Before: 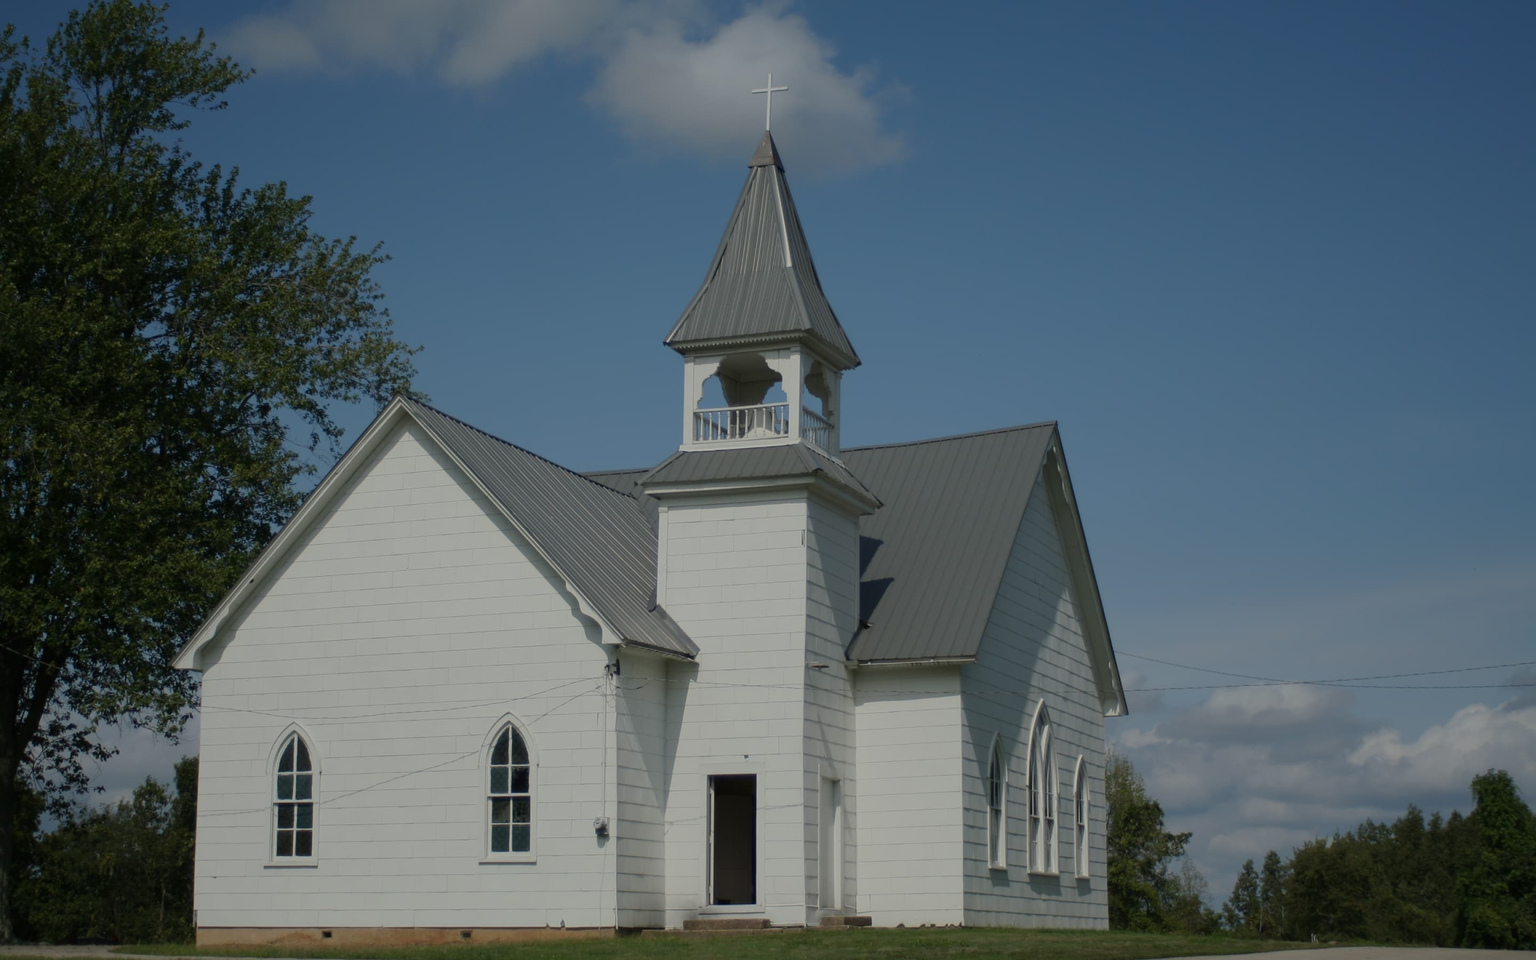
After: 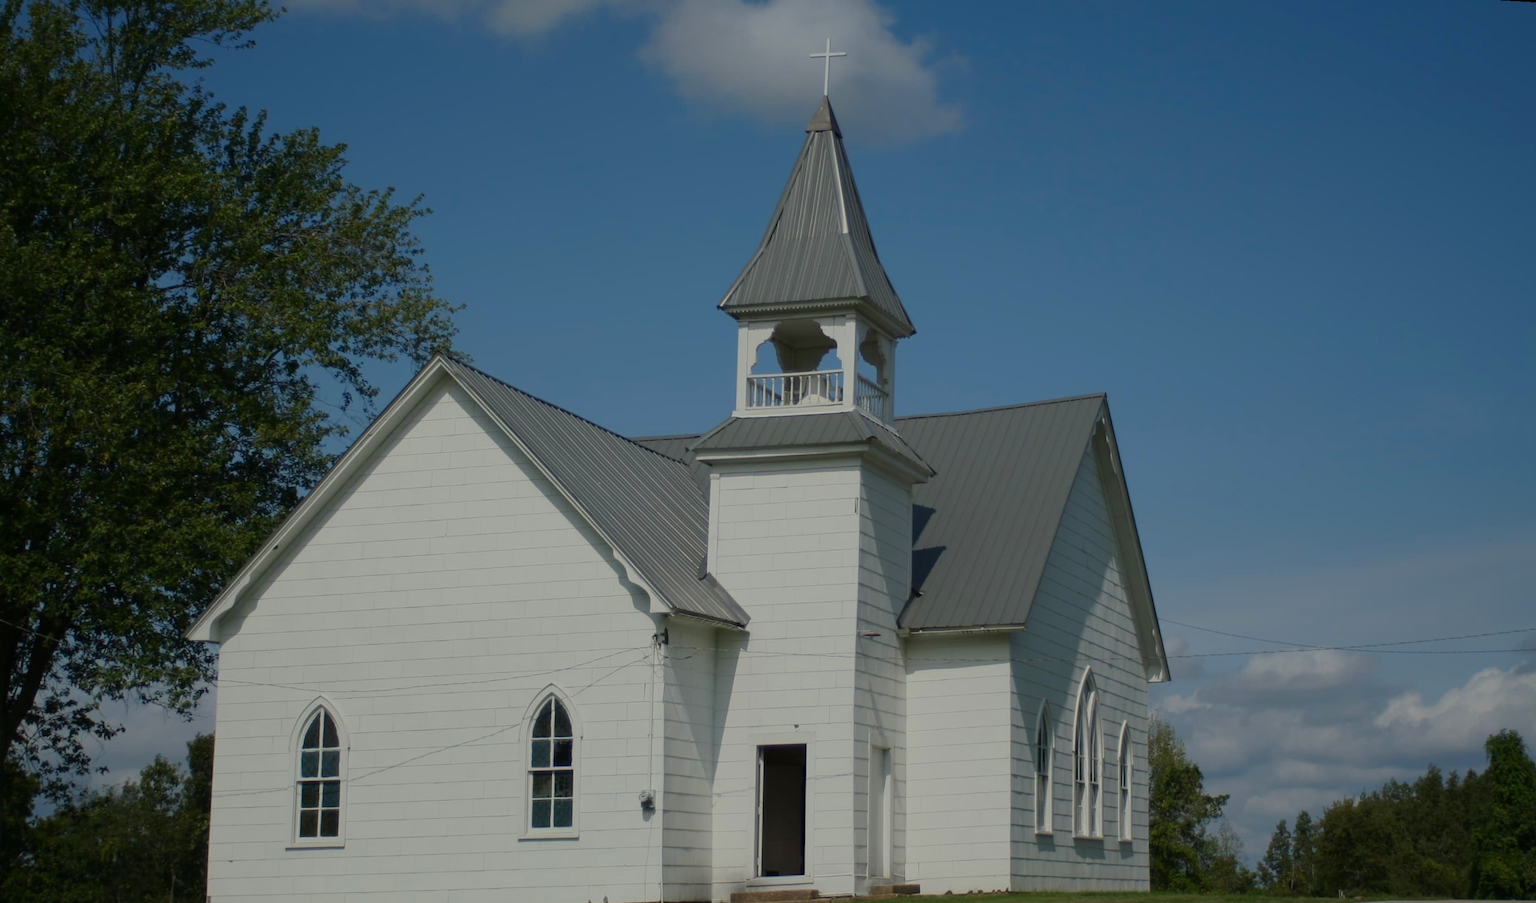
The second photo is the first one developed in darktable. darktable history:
rotate and perspective: rotation 0.679°, lens shift (horizontal) 0.136, crop left 0.009, crop right 0.991, crop top 0.078, crop bottom 0.95
color zones: curves: ch0 [(0, 0.613) (0.01, 0.613) (0.245, 0.448) (0.498, 0.529) (0.642, 0.665) (0.879, 0.777) (0.99, 0.613)]; ch1 [(0, 0) (0.143, 0) (0.286, 0) (0.429, 0) (0.571, 0) (0.714, 0) (0.857, 0)], mix -121.96%
